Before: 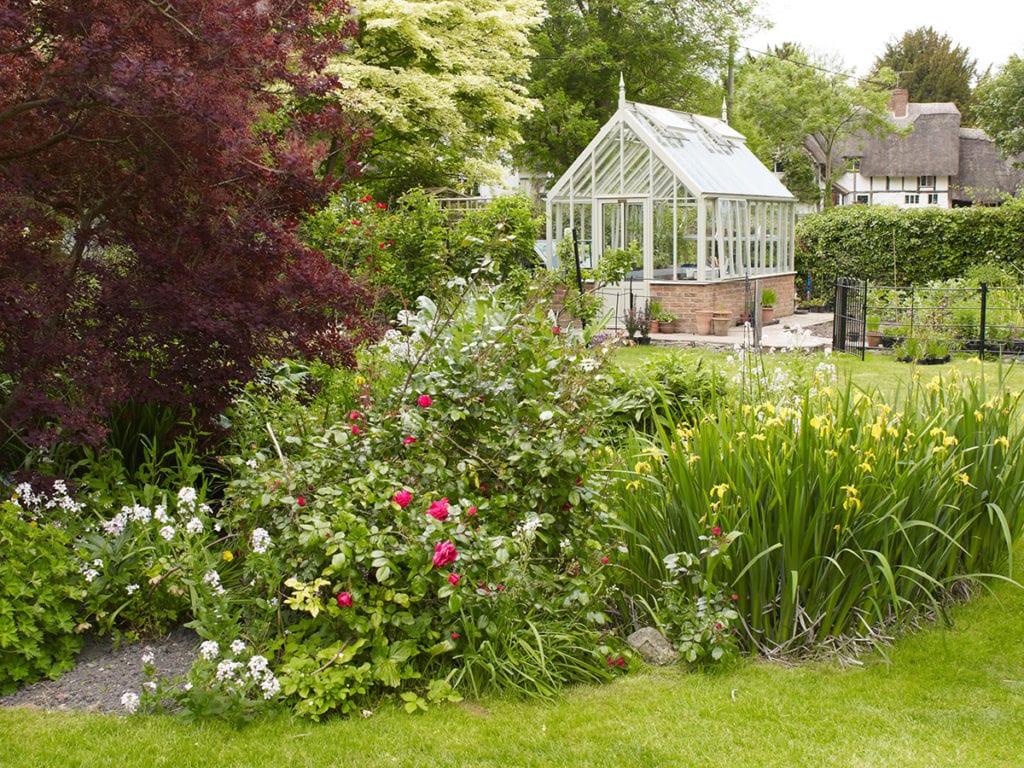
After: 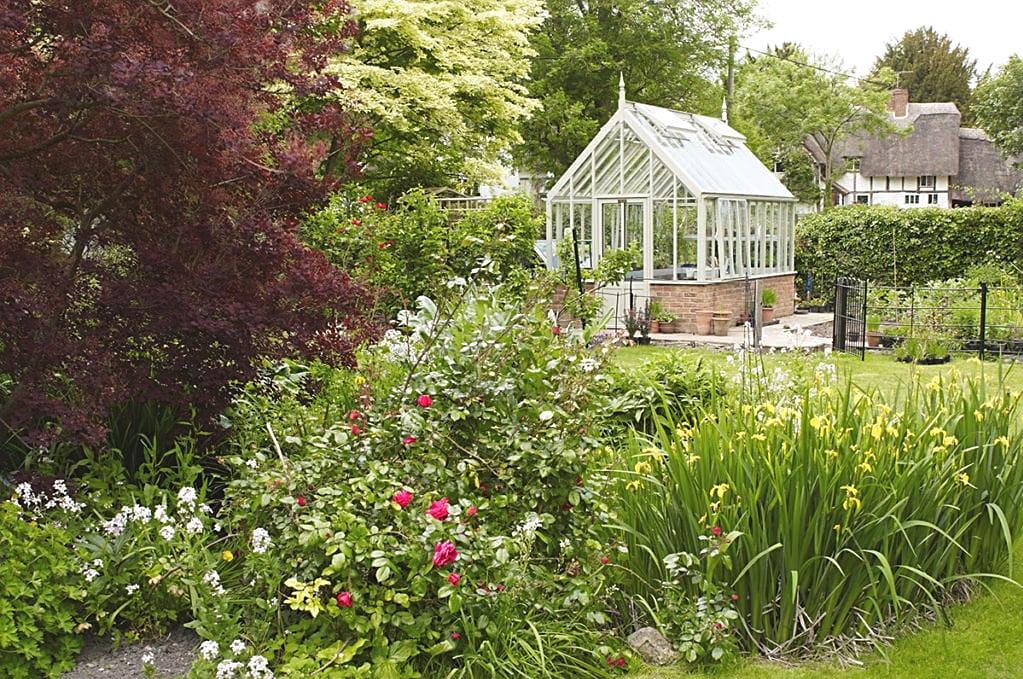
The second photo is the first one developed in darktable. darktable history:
exposure: black level correction -0.008, exposure 0.067 EV, compensate highlight preservation false
sharpen: on, module defaults
crop and rotate: top 0%, bottom 11.49%
